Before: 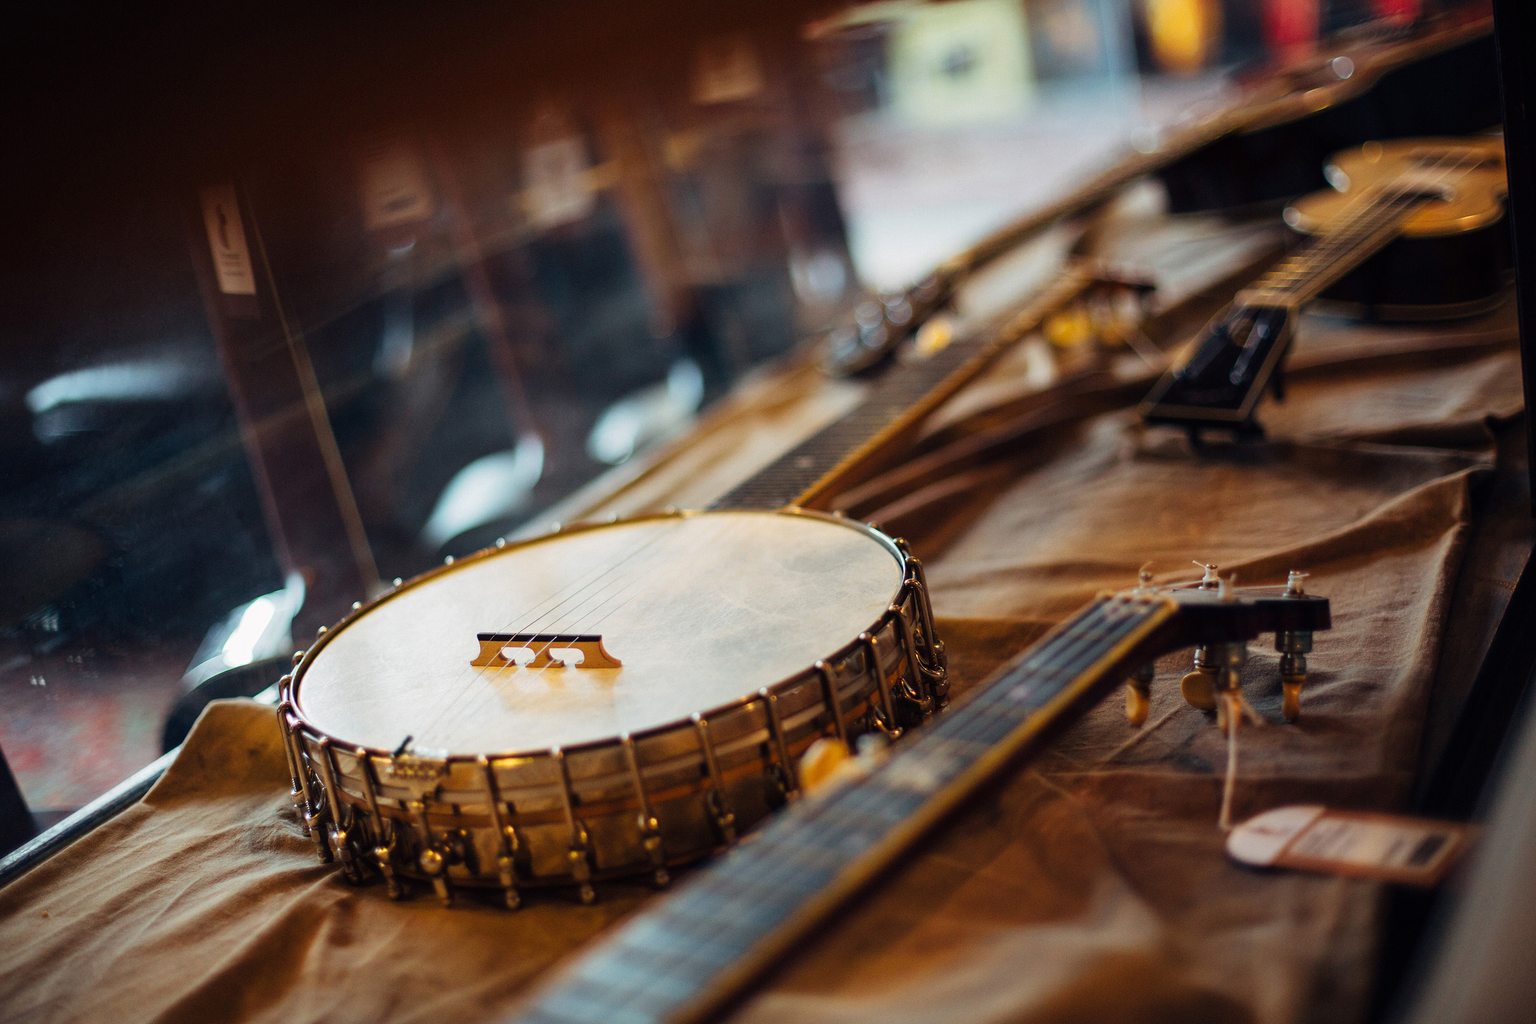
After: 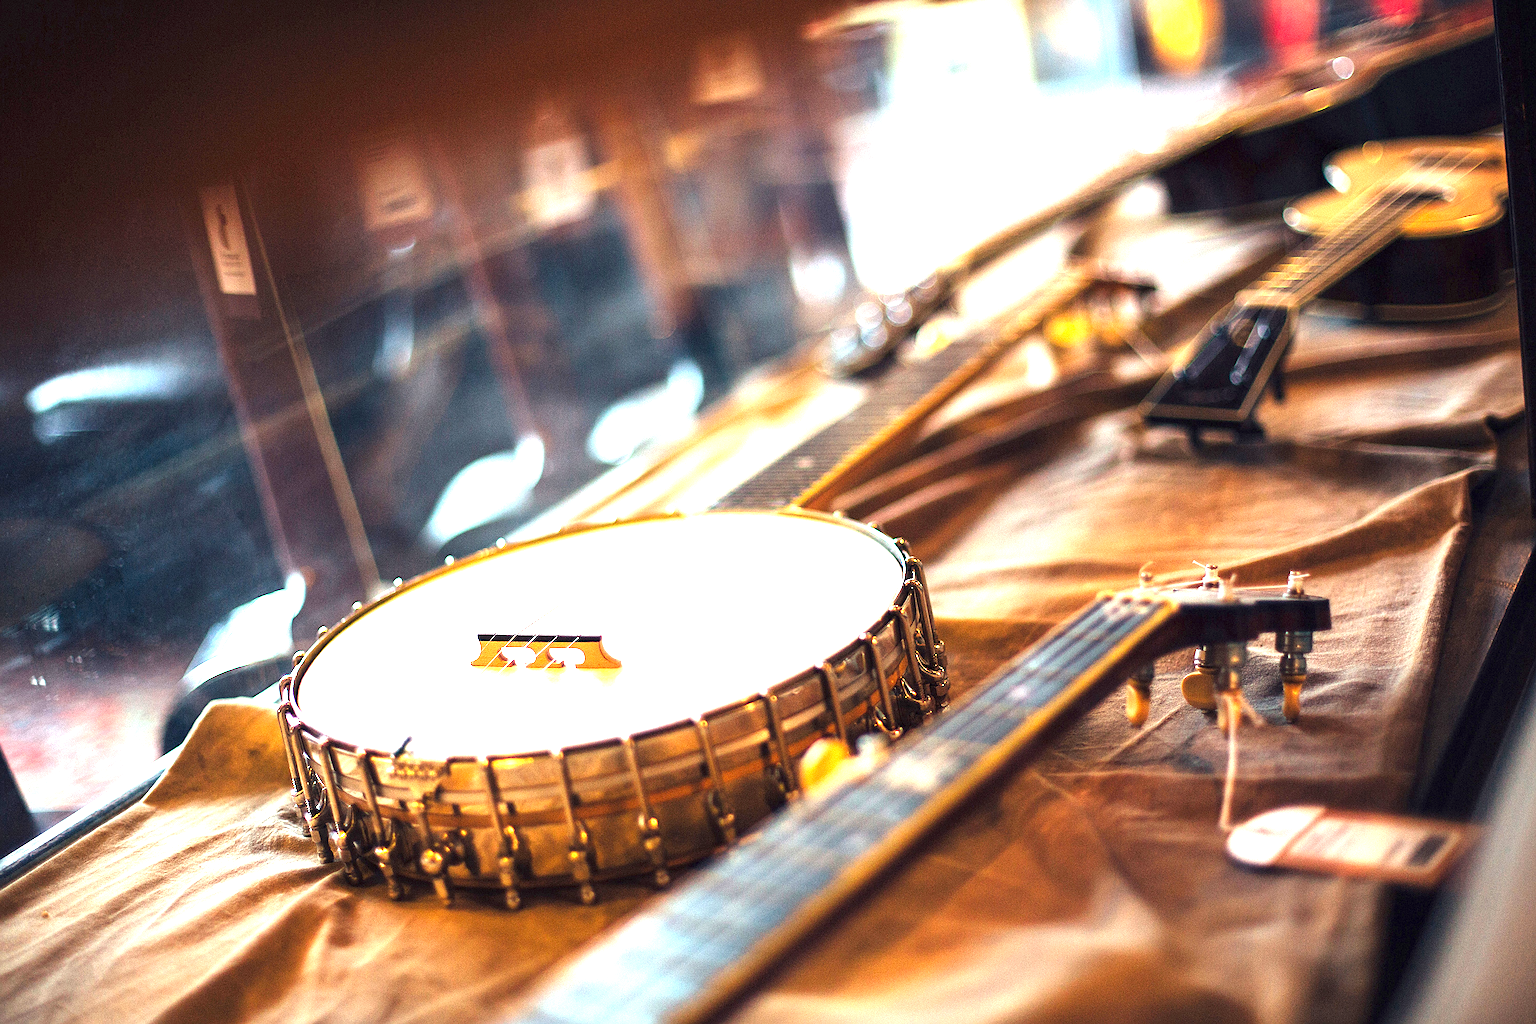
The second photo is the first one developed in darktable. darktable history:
exposure: exposure 2 EV, compensate highlight preservation false
sharpen: on, module defaults
